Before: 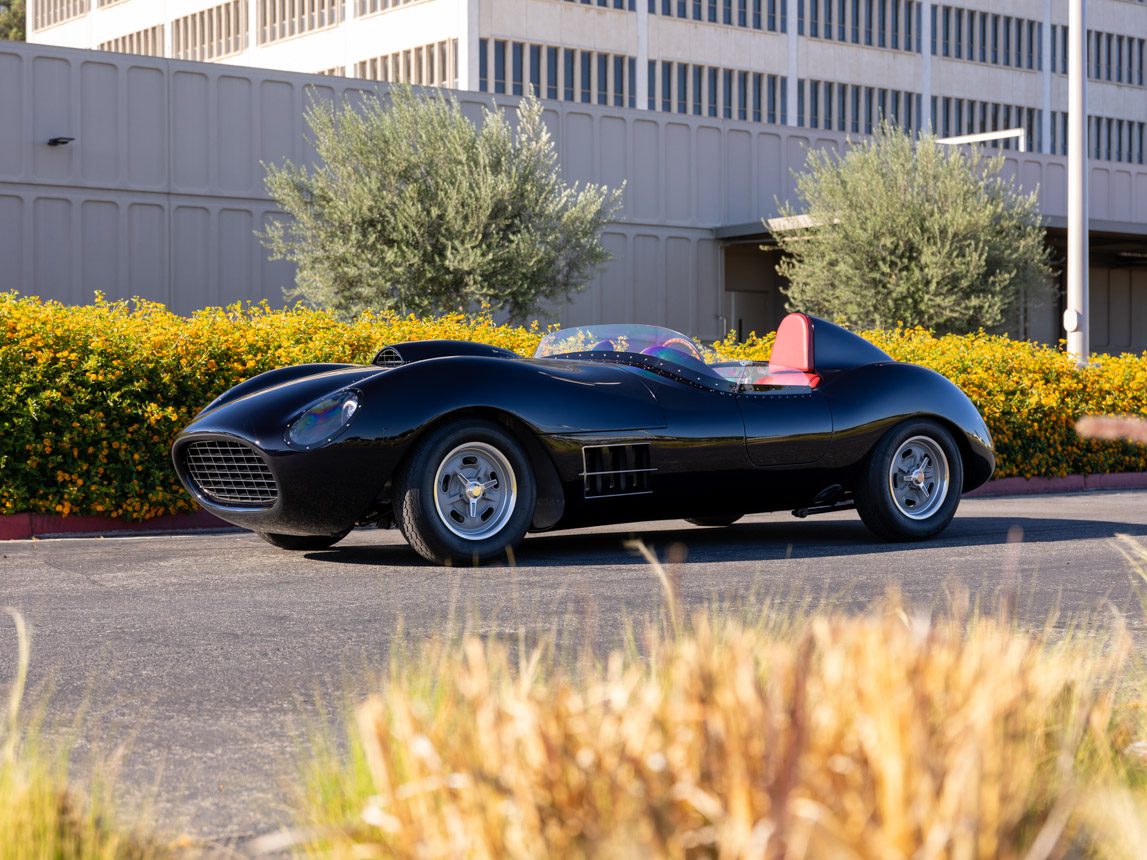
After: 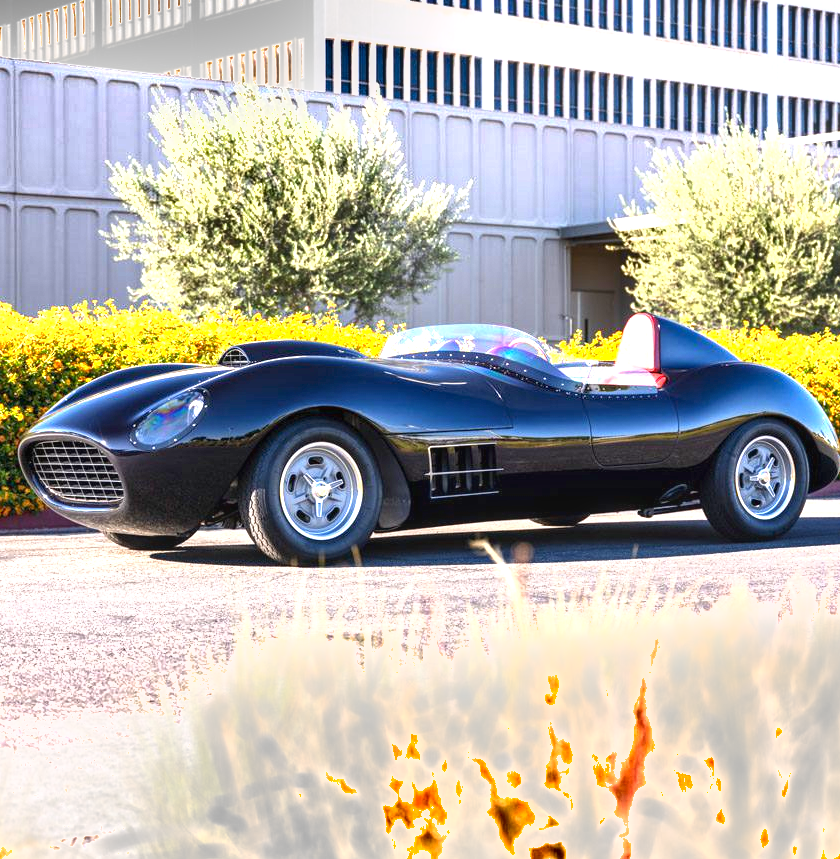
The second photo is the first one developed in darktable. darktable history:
crop: left 13.443%, right 13.31%
shadows and highlights: shadows 60, soften with gaussian
exposure: black level correction 0.001, exposure 1.822 EV, compensate exposure bias true, compensate highlight preservation false
local contrast: detail 115%
